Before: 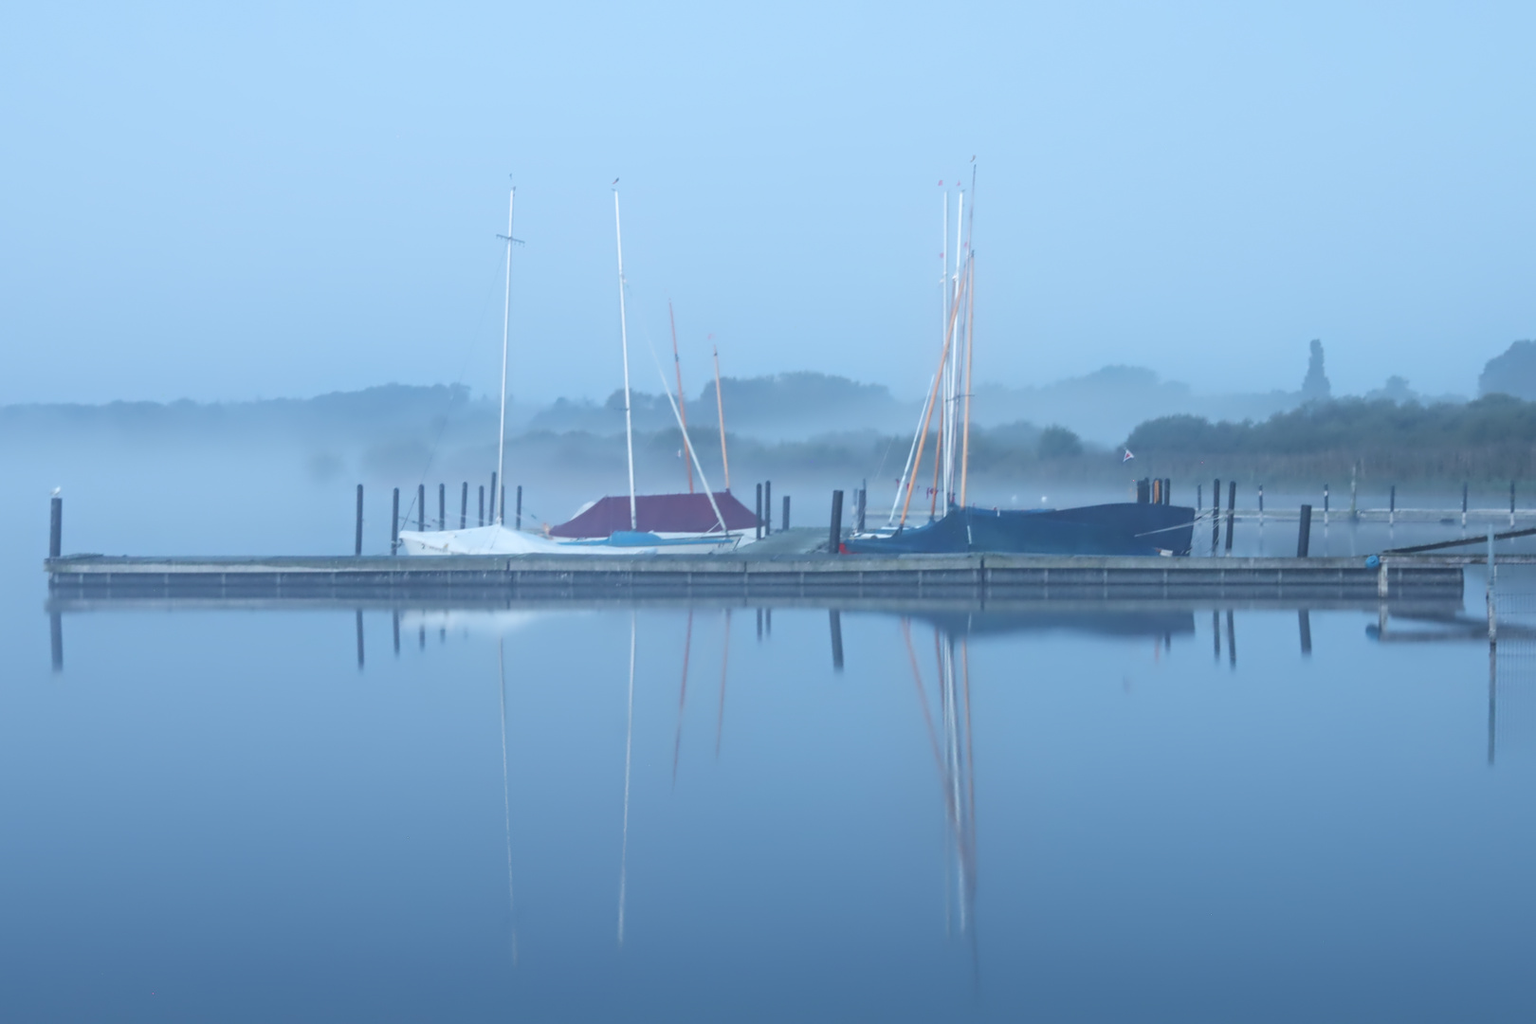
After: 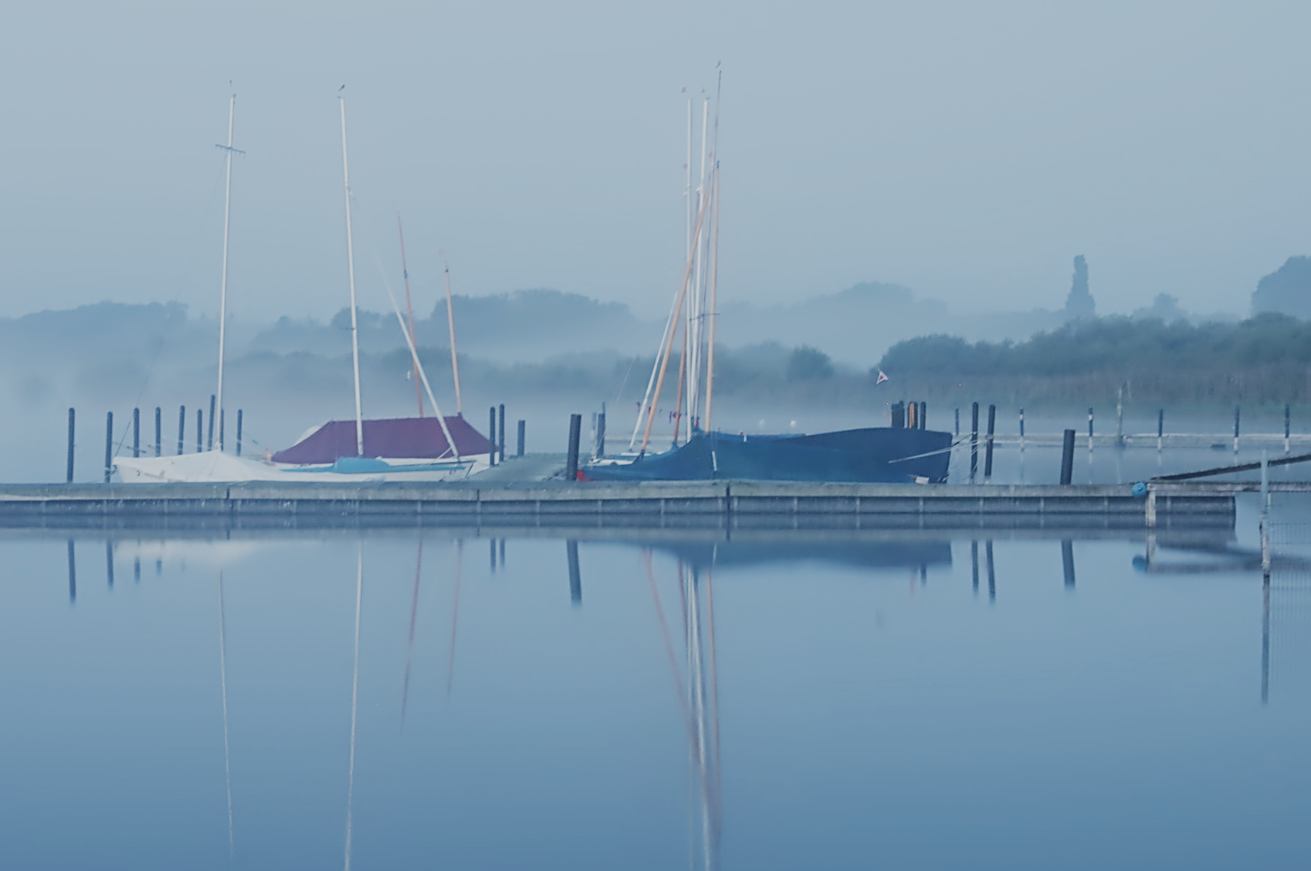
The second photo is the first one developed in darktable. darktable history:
sharpen: on, module defaults
filmic rgb: black relative exposure -7.42 EV, white relative exposure 4.82 EV, hardness 3.4, preserve chrominance no, color science v5 (2021), contrast in shadows safe, contrast in highlights safe
crop: left 19.021%, top 9.578%, bottom 9.758%
